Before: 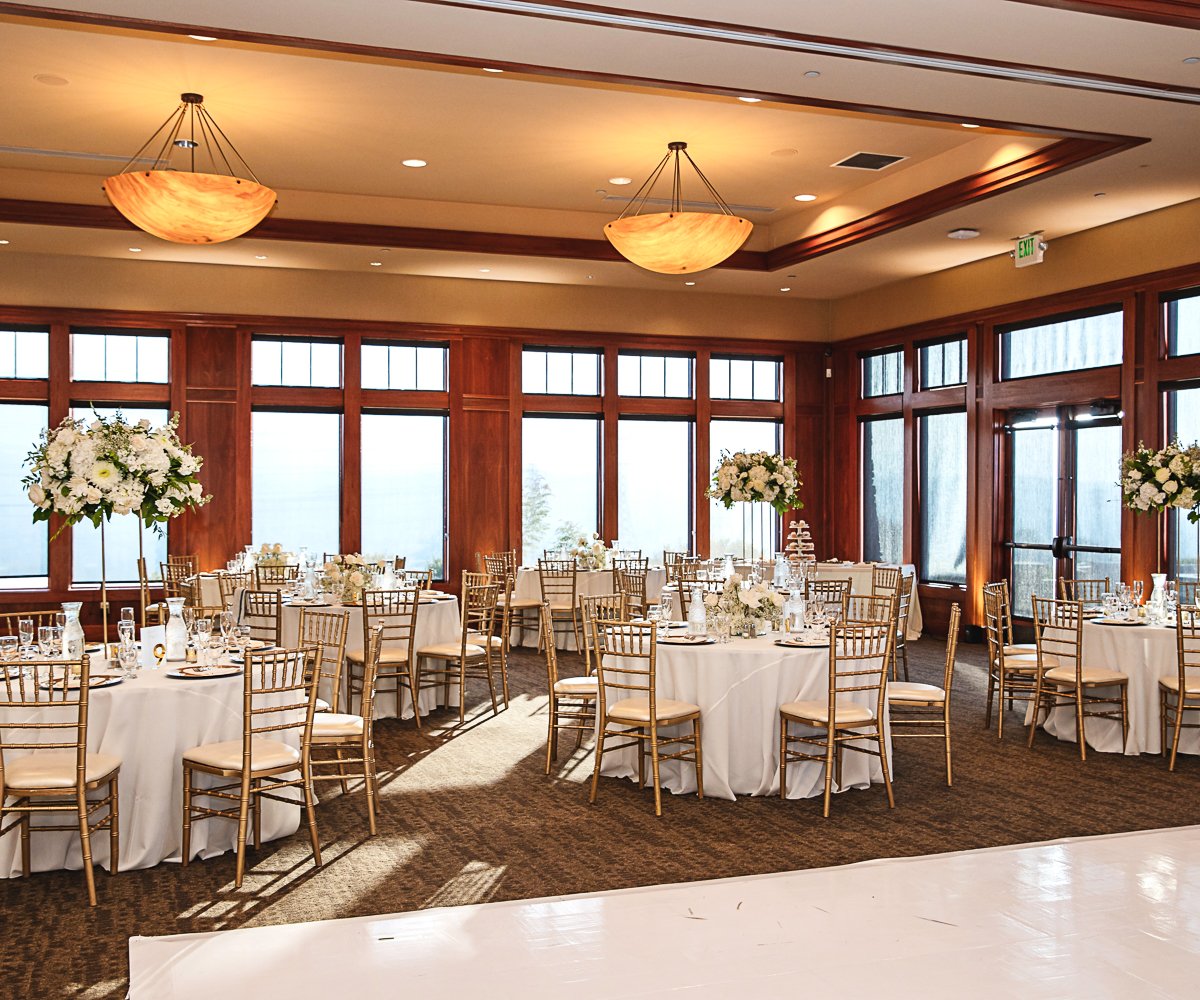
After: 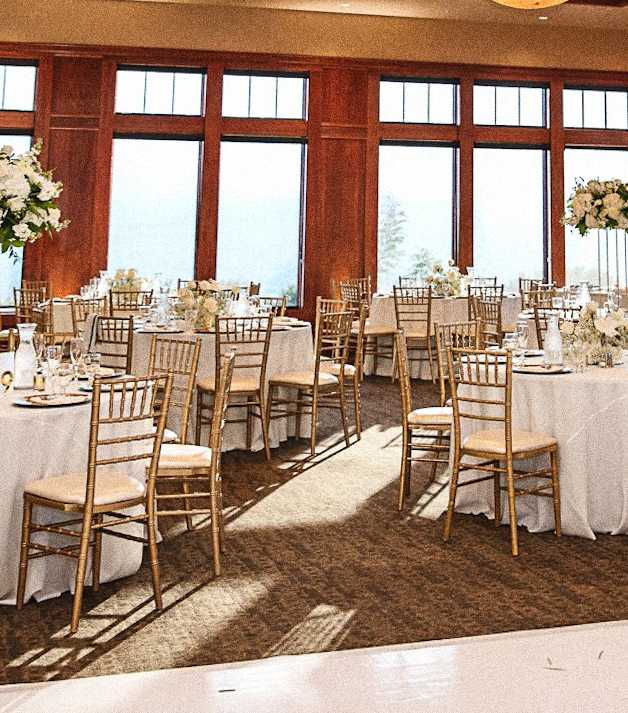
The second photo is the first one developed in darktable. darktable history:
grain: coarseness 14.49 ISO, strength 48.04%, mid-tones bias 35%
crop: left 8.966%, top 23.852%, right 34.699%, bottom 4.703%
rotate and perspective: rotation 0.215°, lens shift (vertical) -0.139, crop left 0.069, crop right 0.939, crop top 0.002, crop bottom 0.996
